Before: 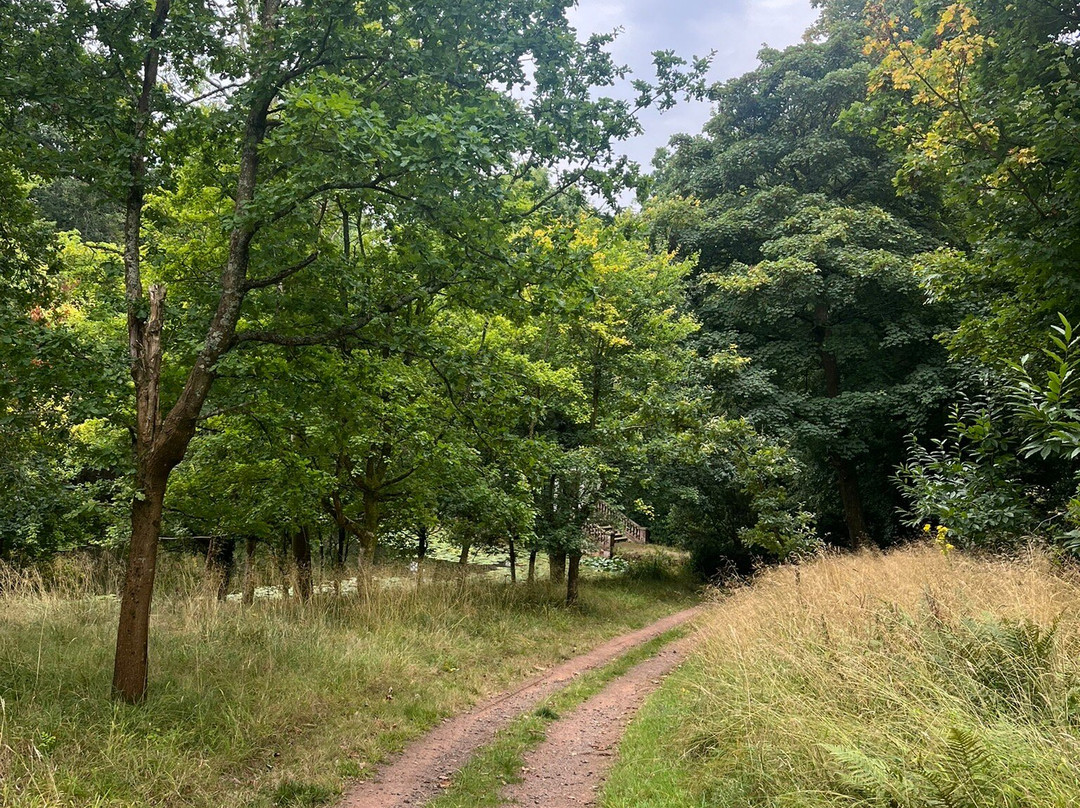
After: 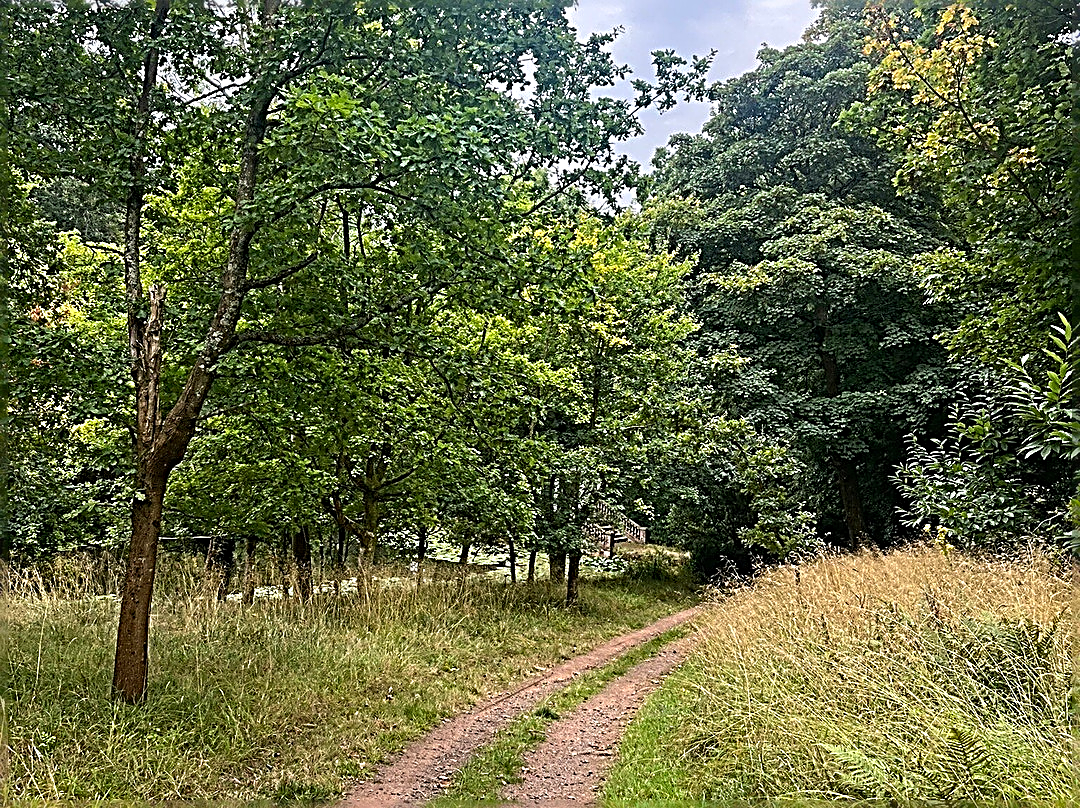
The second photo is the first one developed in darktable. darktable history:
sharpen: radius 3.158, amount 1.731
color correction: saturation 1.11
